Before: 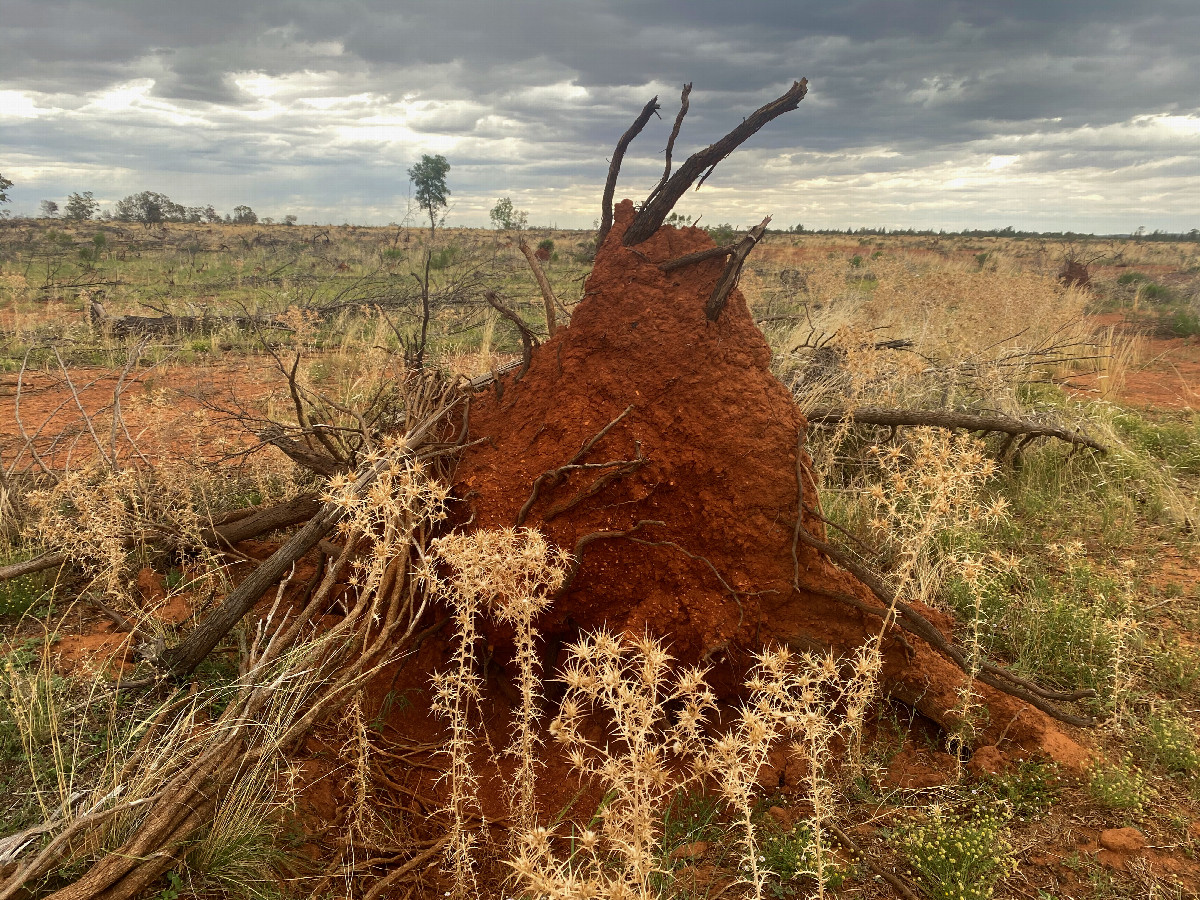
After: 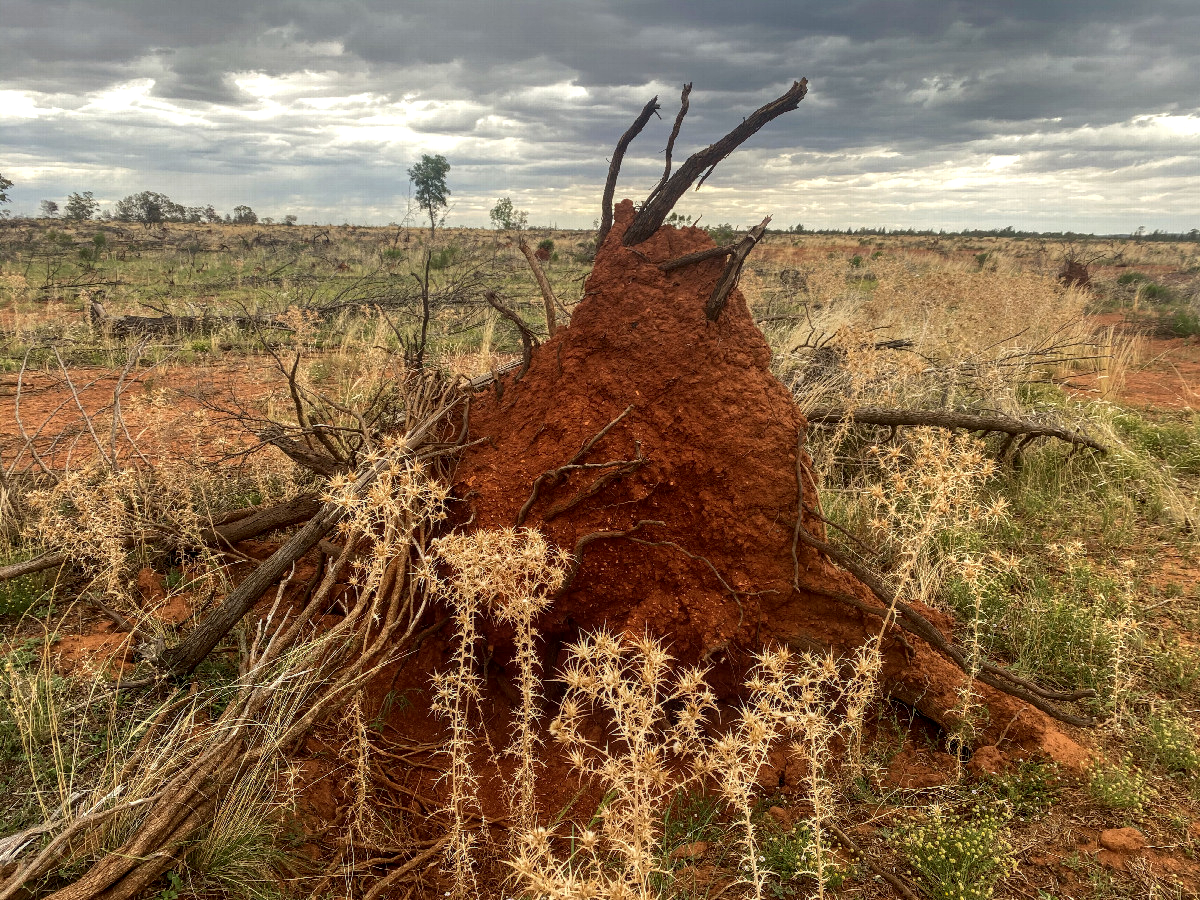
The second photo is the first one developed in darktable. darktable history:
local contrast: highlights 33%, detail 135%
